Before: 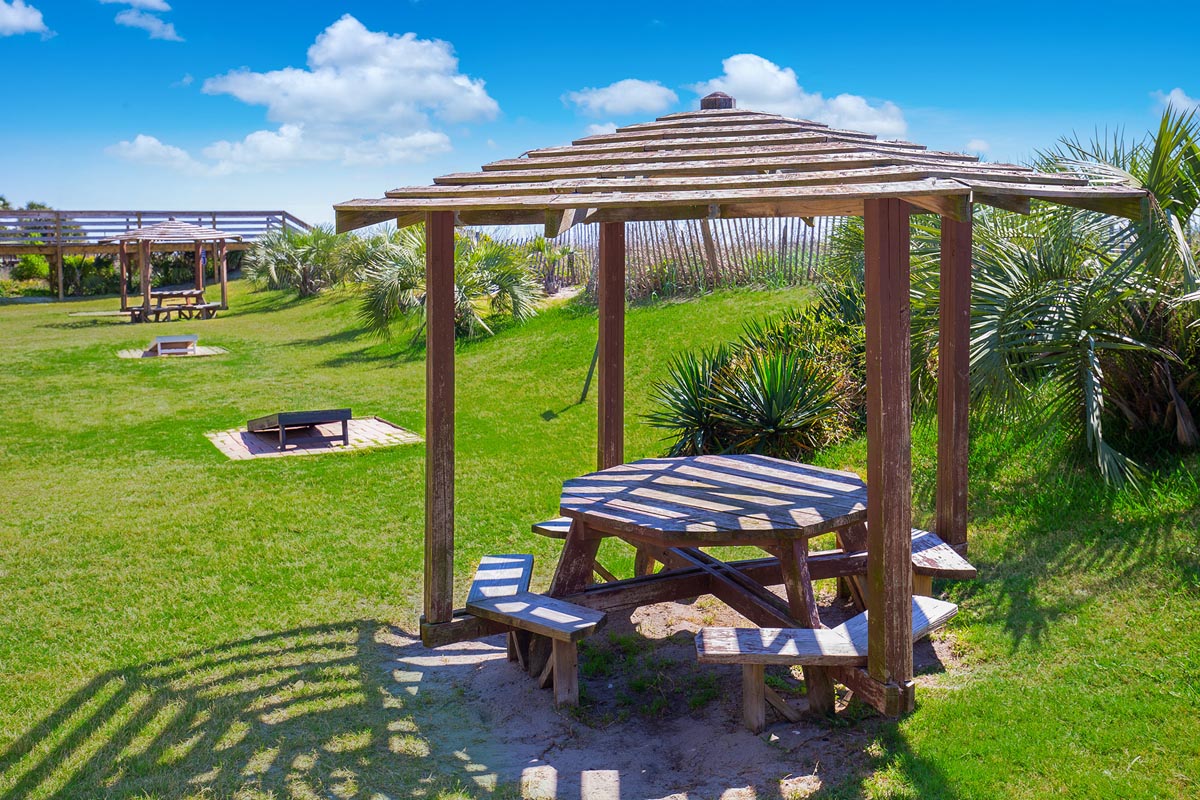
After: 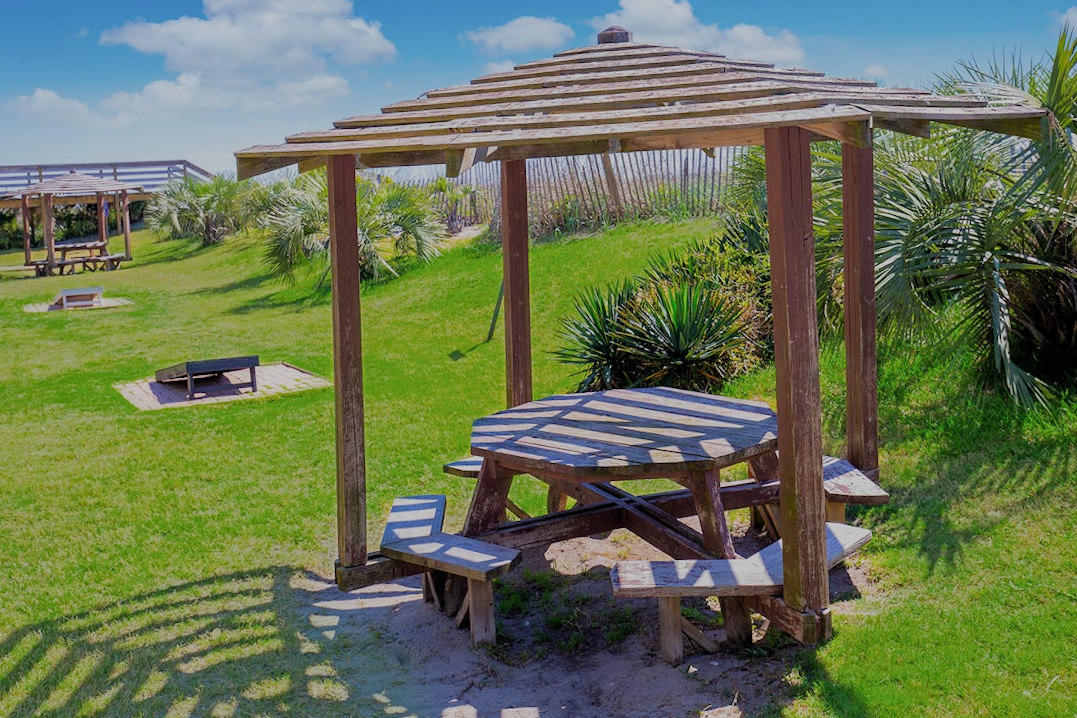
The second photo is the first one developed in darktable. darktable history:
filmic rgb: black relative exposure -6.59 EV, white relative exposure 4.71 EV, hardness 3.13, contrast 0.805
crop and rotate: angle 1.96°, left 5.673%, top 5.673%
